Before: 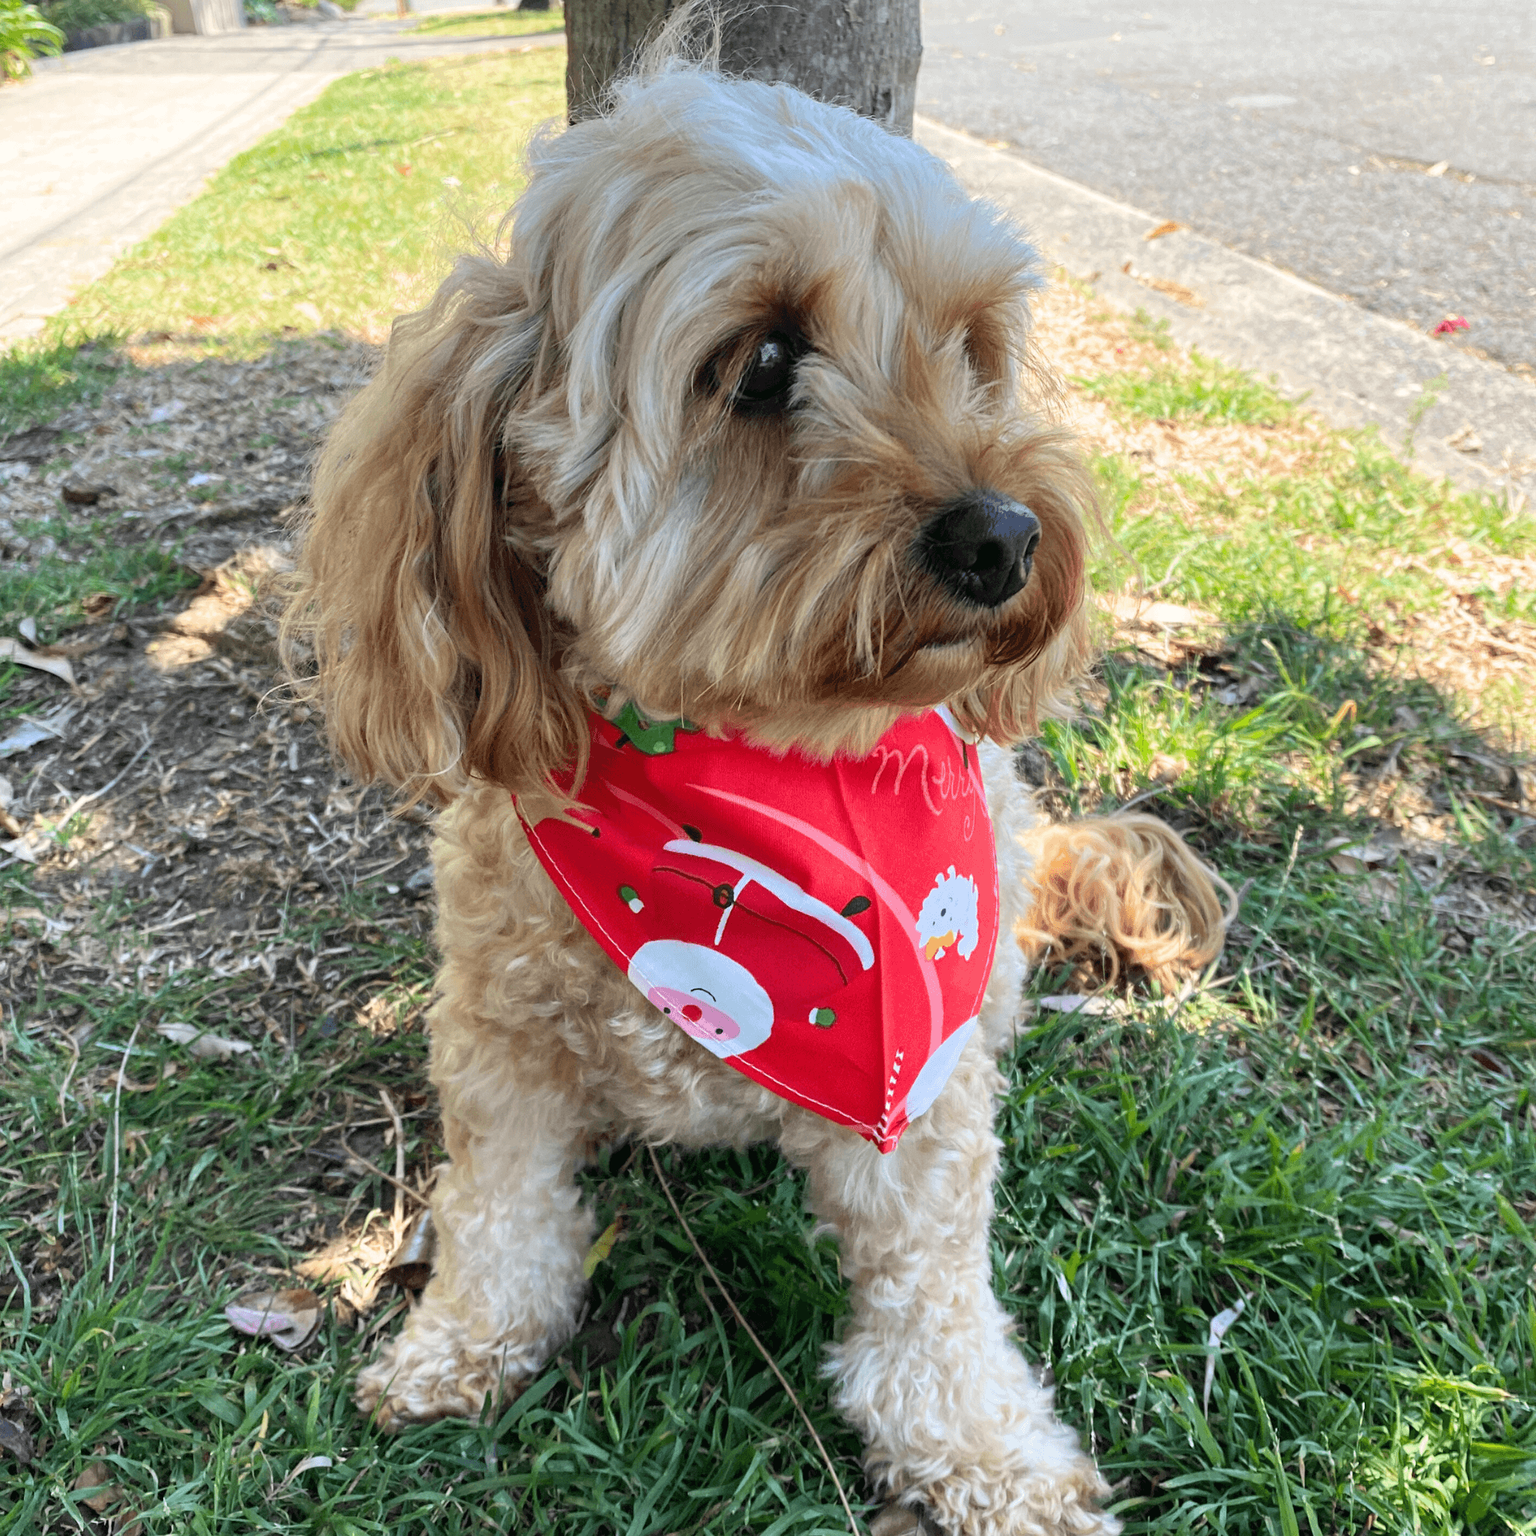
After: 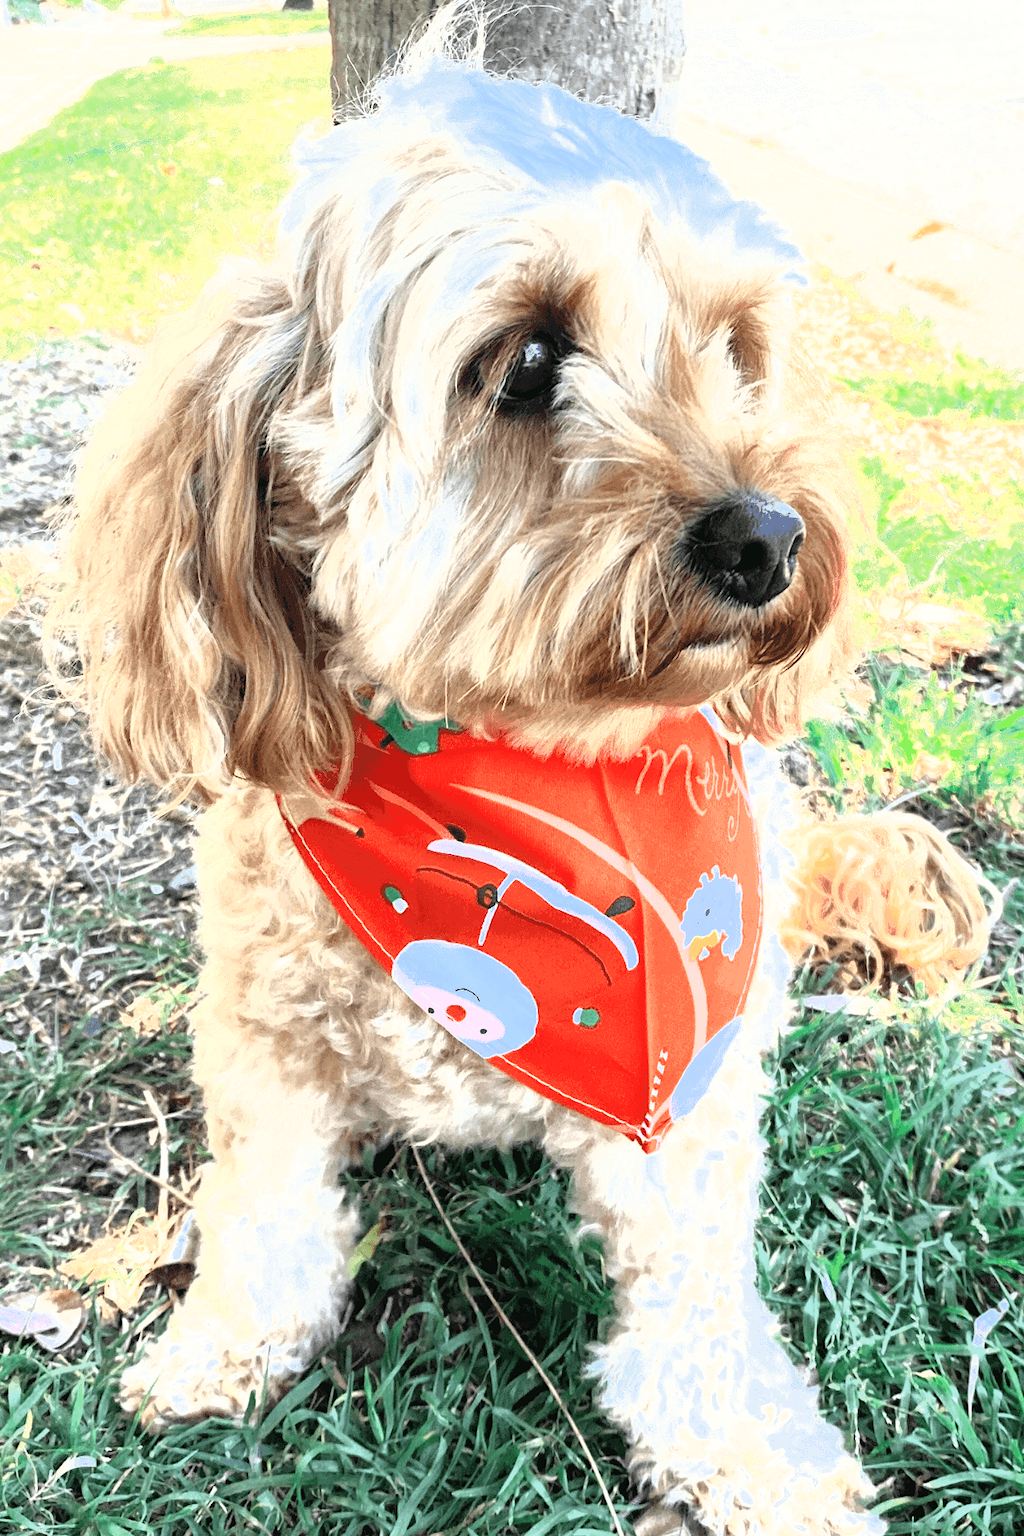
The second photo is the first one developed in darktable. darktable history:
exposure: black level correction 0, exposure 1.001 EV, compensate highlight preservation false
shadows and highlights: shadows -8.19, white point adjustment 1.64, highlights 9.95
crop: left 15.4%, right 17.874%
tone equalizer: -8 EV -0.74 EV, -7 EV -0.681 EV, -6 EV -0.619 EV, -5 EV -0.369 EV, -3 EV 0.384 EV, -2 EV 0.6 EV, -1 EV 0.679 EV, +0 EV 0.749 EV
color zones: curves: ch0 [(0, 0.5) (0.125, 0.4) (0.25, 0.5) (0.375, 0.4) (0.5, 0.4) (0.625, 0.35) (0.75, 0.35) (0.875, 0.5)]; ch1 [(0, 0.35) (0.125, 0.45) (0.25, 0.35) (0.375, 0.35) (0.5, 0.35) (0.625, 0.35) (0.75, 0.45) (0.875, 0.35)]; ch2 [(0, 0.6) (0.125, 0.5) (0.25, 0.5) (0.375, 0.6) (0.5, 0.6) (0.625, 0.5) (0.75, 0.5) (0.875, 0.5)]
